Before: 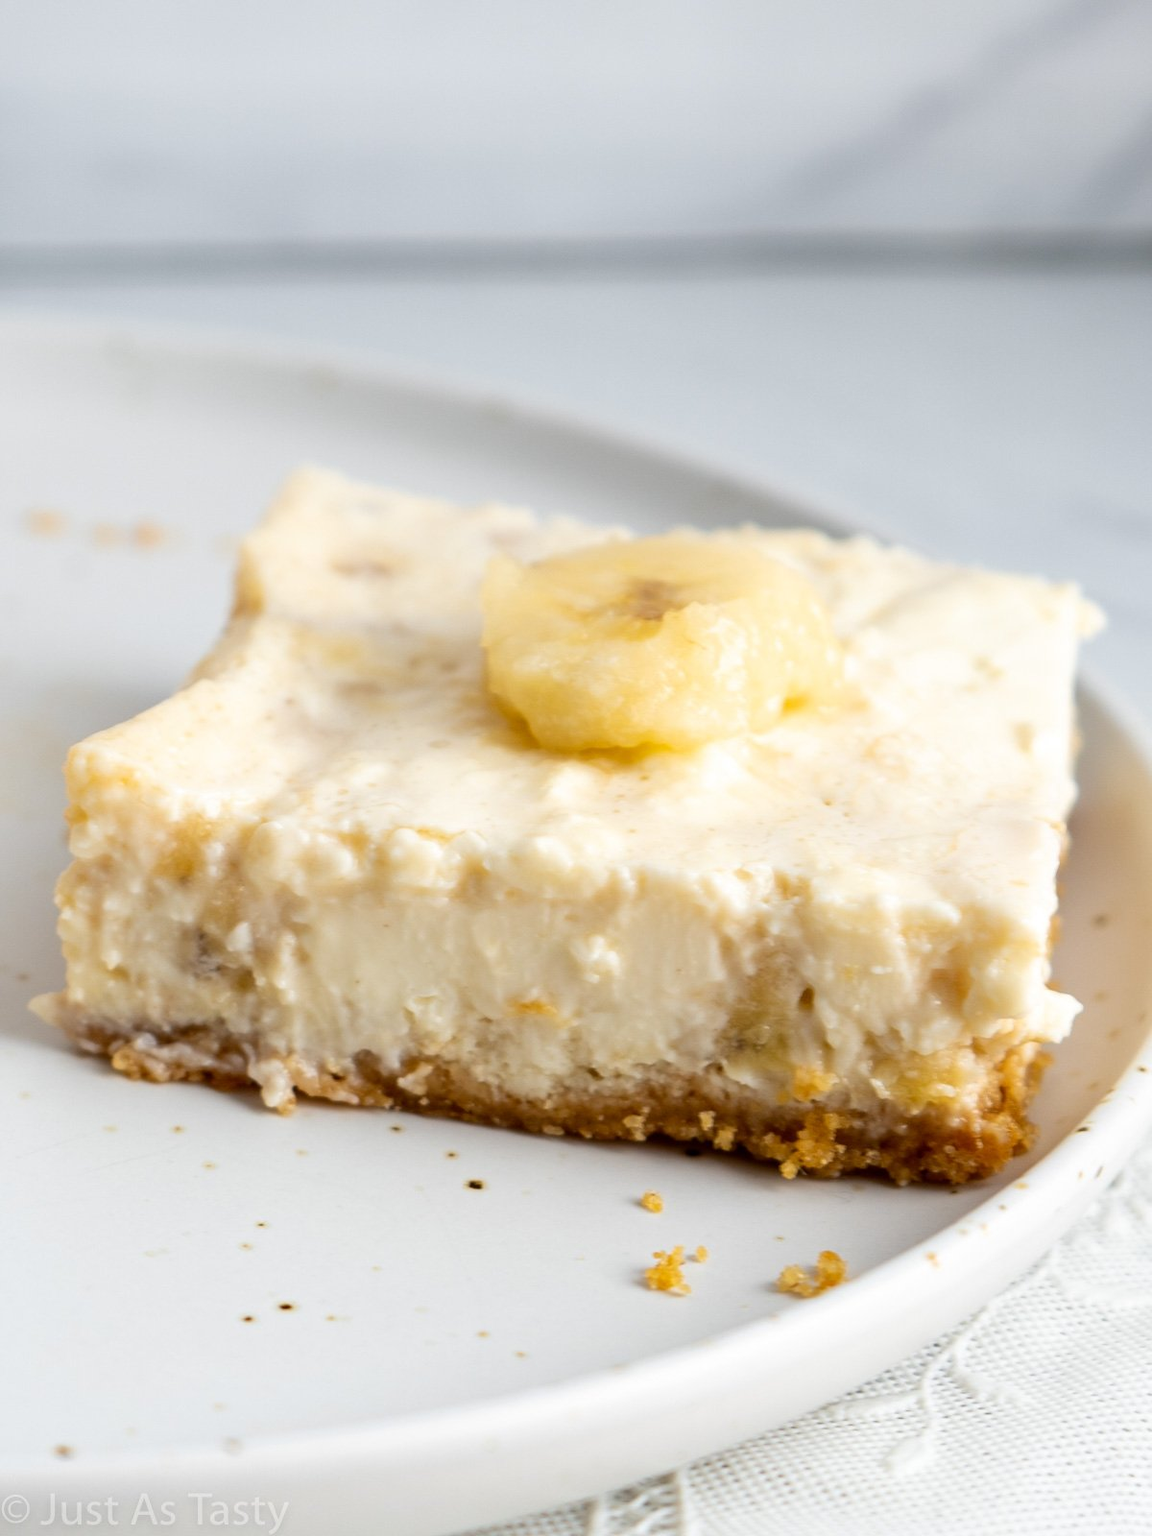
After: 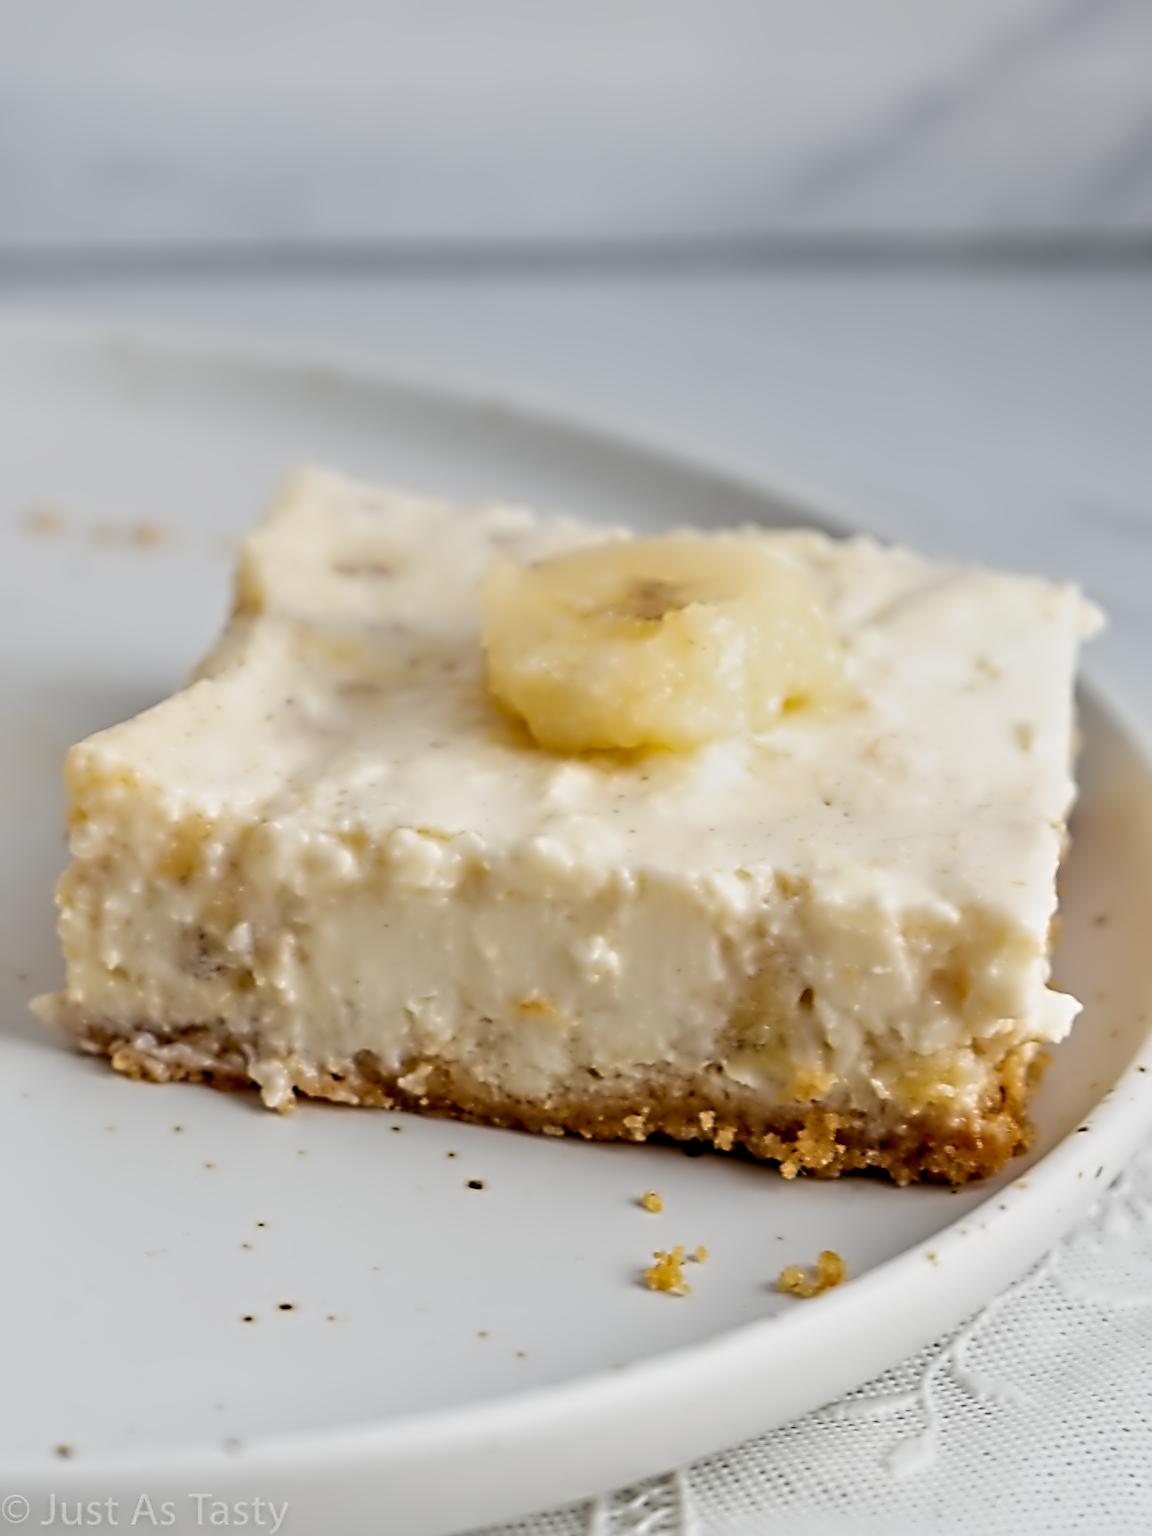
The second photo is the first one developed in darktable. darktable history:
sharpen: radius 3.119
tone equalizer: -8 EV 0.269 EV, -7 EV 0.43 EV, -6 EV 0.385 EV, -5 EV 0.217 EV, -3 EV -0.265 EV, -2 EV -0.443 EV, -1 EV -0.433 EV, +0 EV -0.277 EV, edges refinement/feathering 500, mask exposure compensation -1.57 EV, preserve details no
contrast equalizer: y [[0.5, 0.542, 0.583, 0.625, 0.667, 0.708], [0.5 ×6], [0.5 ×6], [0, 0.033, 0.067, 0.1, 0.133, 0.167], [0, 0.05, 0.1, 0.15, 0.2, 0.25]]
